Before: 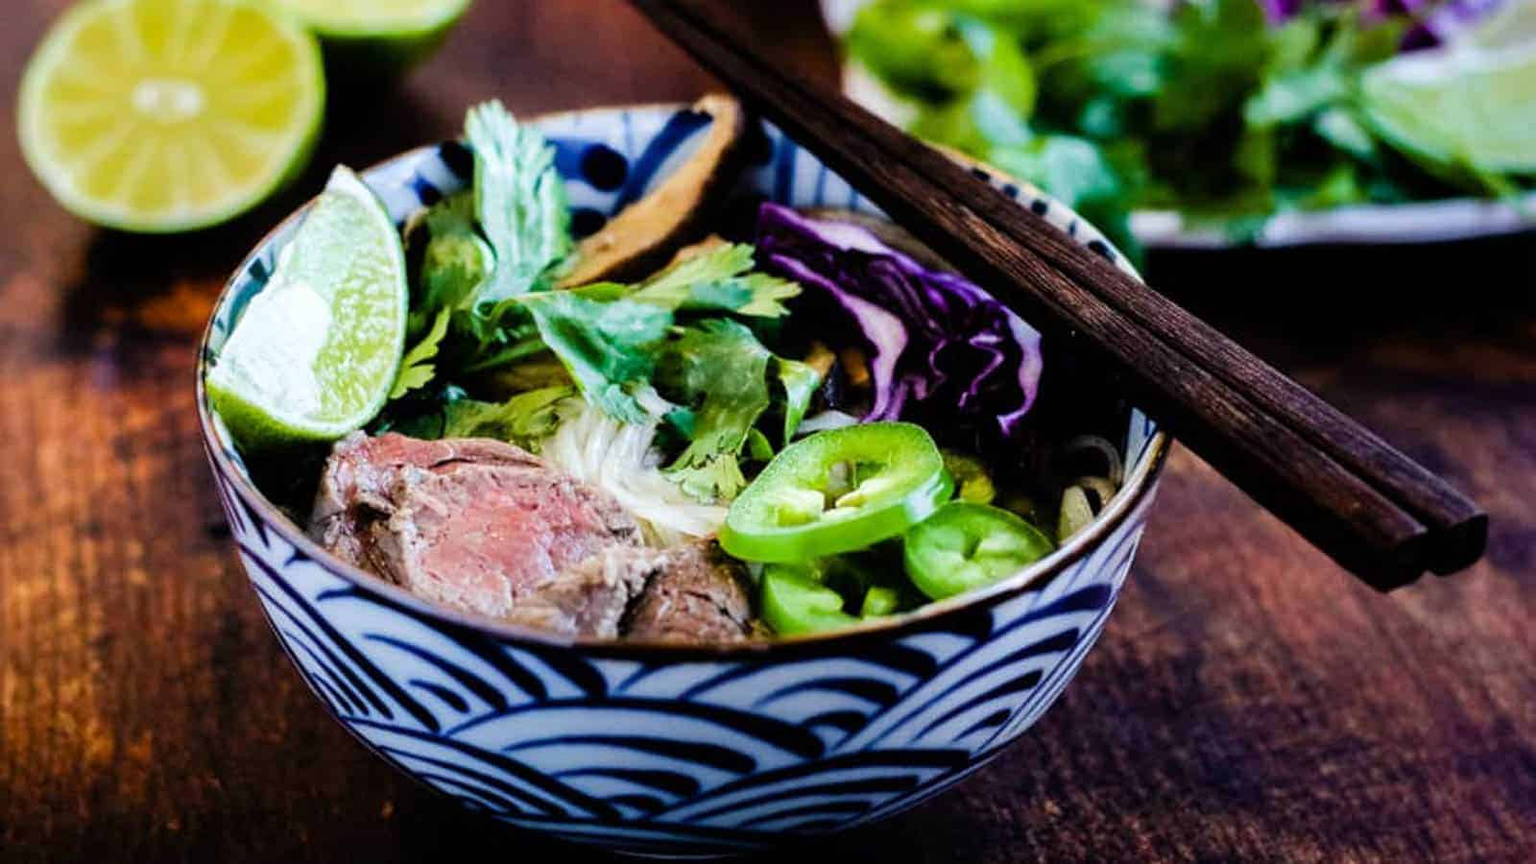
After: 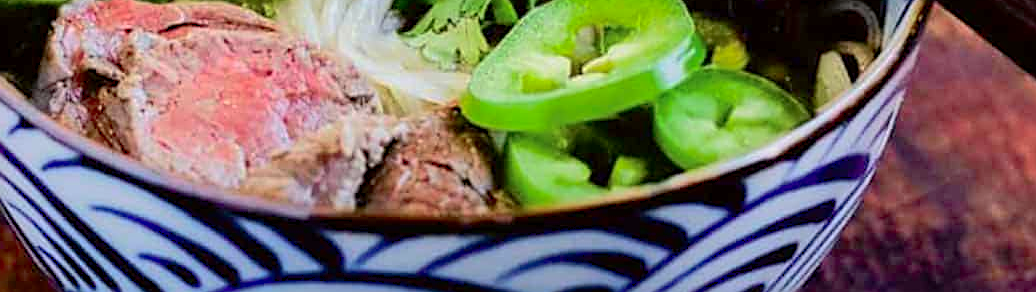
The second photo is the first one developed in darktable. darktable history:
tone curve: curves: ch0 [(0, 0) (0.091, 0.066) (0.184, 0.16) (0.491, 0.519) (0.748, 0.765) (1, 0.919)]; ch1 [(0, 0) (0.179, 0.173) (0.322, 0.32) (0.424, 0.424) (0.502, 0.504) (0.56, 0.578) (0.631, 0.675) (0.777, 0.806) (1, 1)]; ch2 [(0, 0) (0.434, 0.447) (0.483, 0.487) (0.547, 0.573) (0.676, 0.673) (1, 1)], color space Lab, independent channels, preserve colors none
exposure: exposure 0.202 EV, compensate highlight preservation false
crop: left 18.046%, top 50.62%, right 17.148%, bottom 16.857%
shadows and highlights: on, module defaults
sharpen: on, module defaults
